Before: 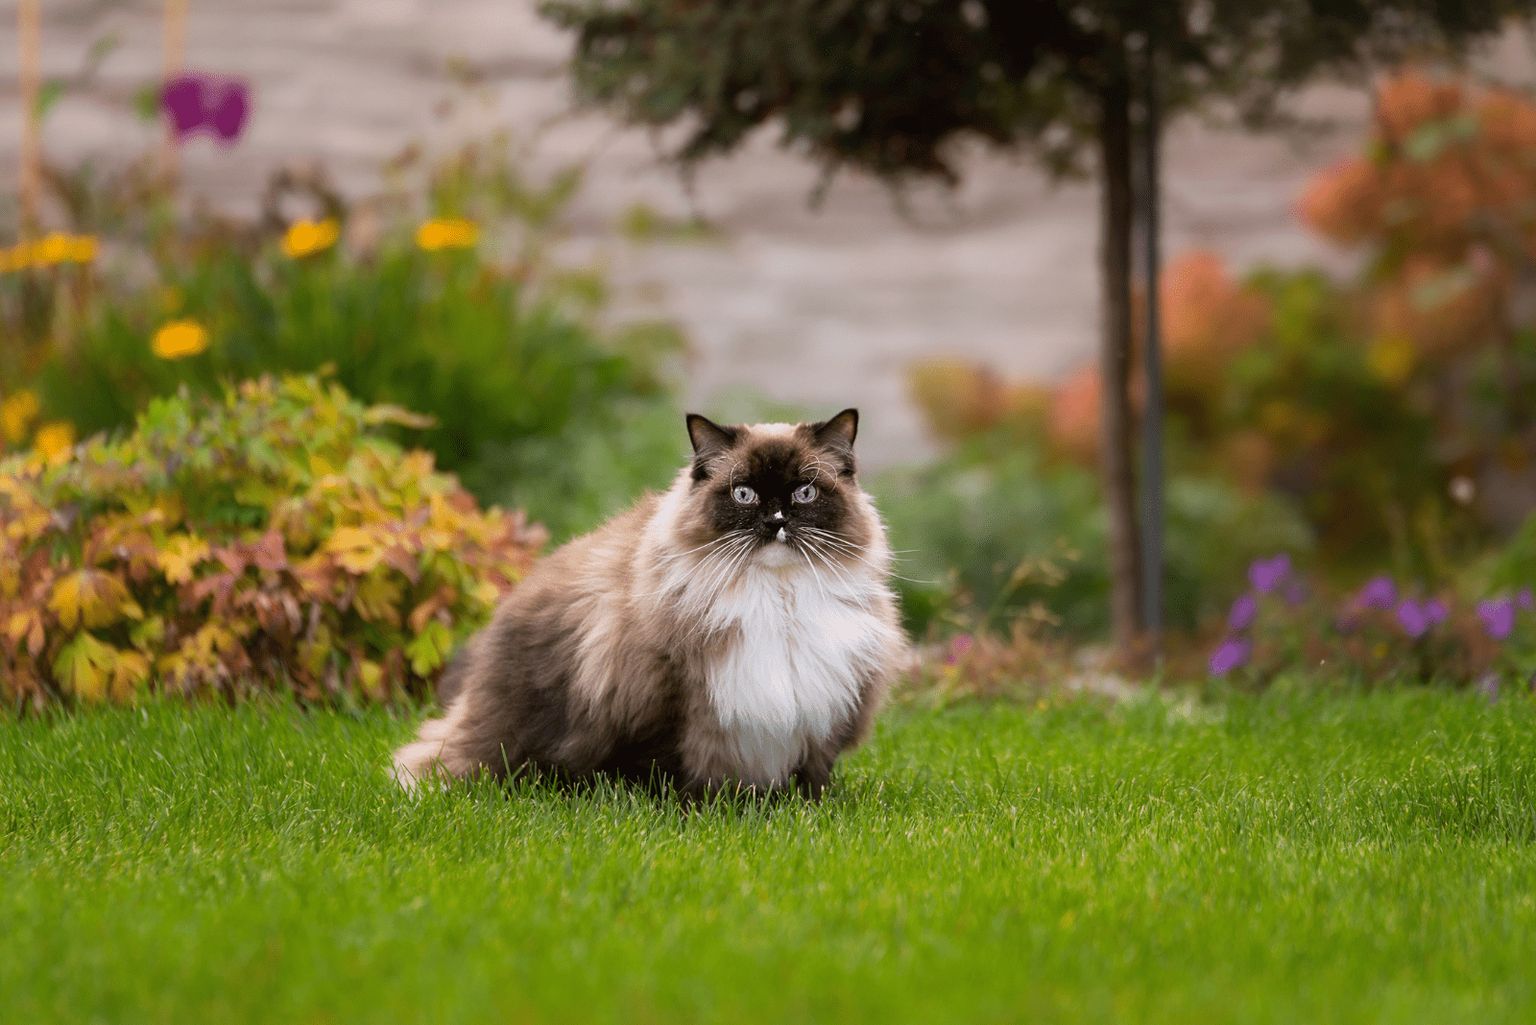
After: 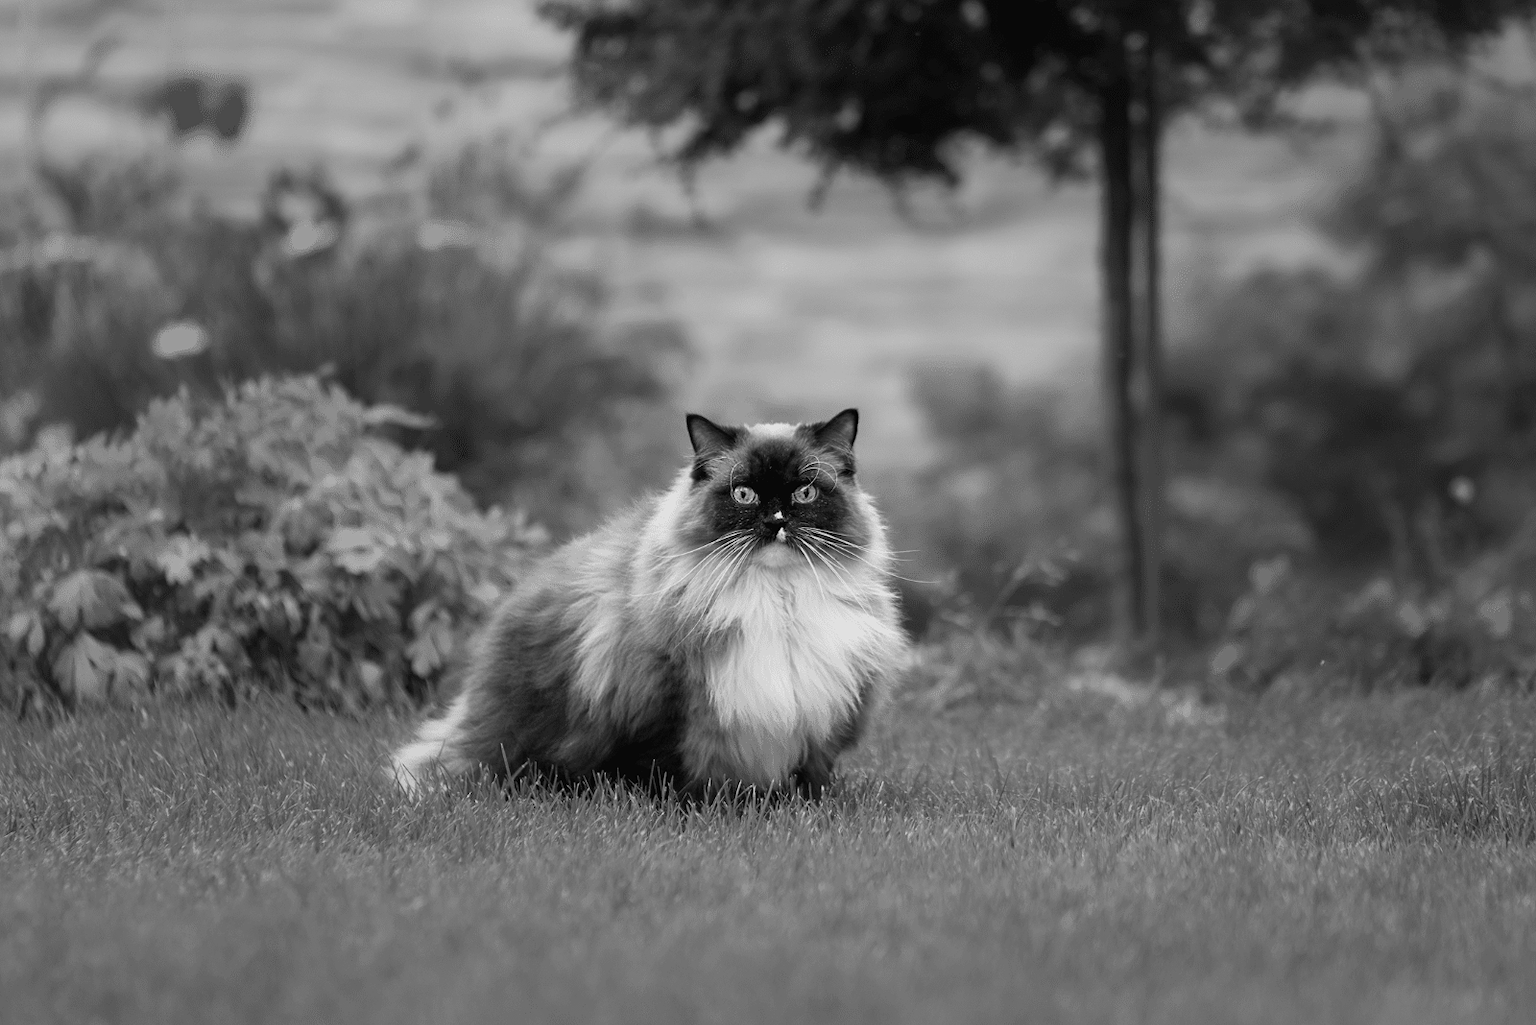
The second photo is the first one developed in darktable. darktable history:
color calibration: output gray [0.28, 0.41, 0.31, 0], x 0.367, y 0.379, temperature 4388.24 K
